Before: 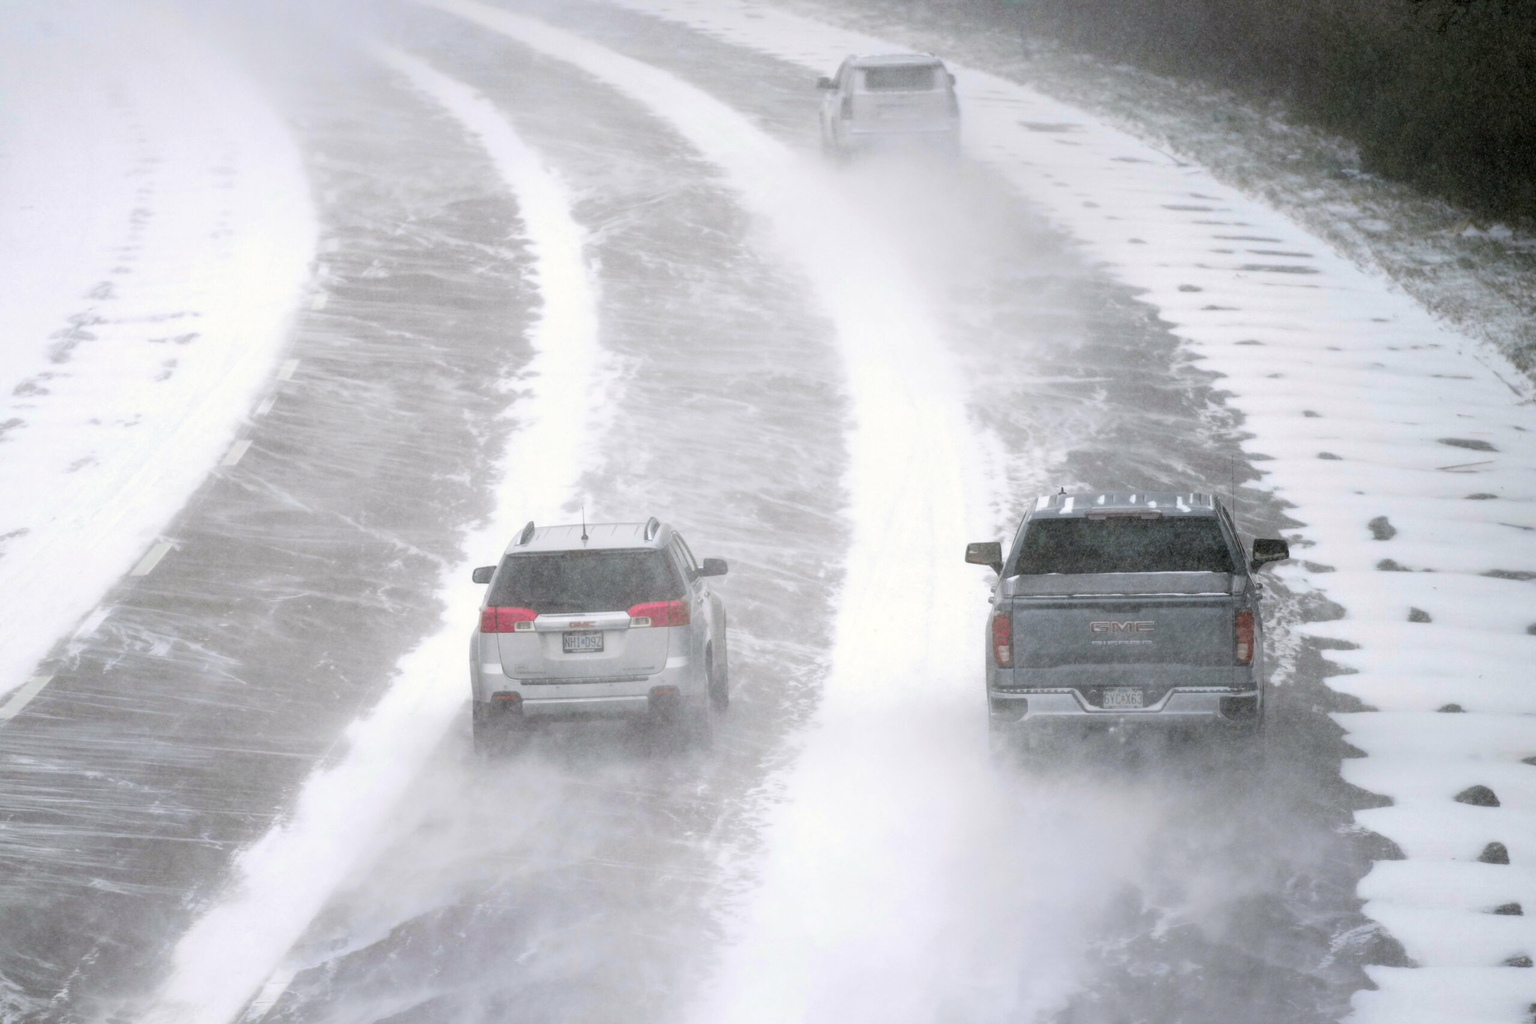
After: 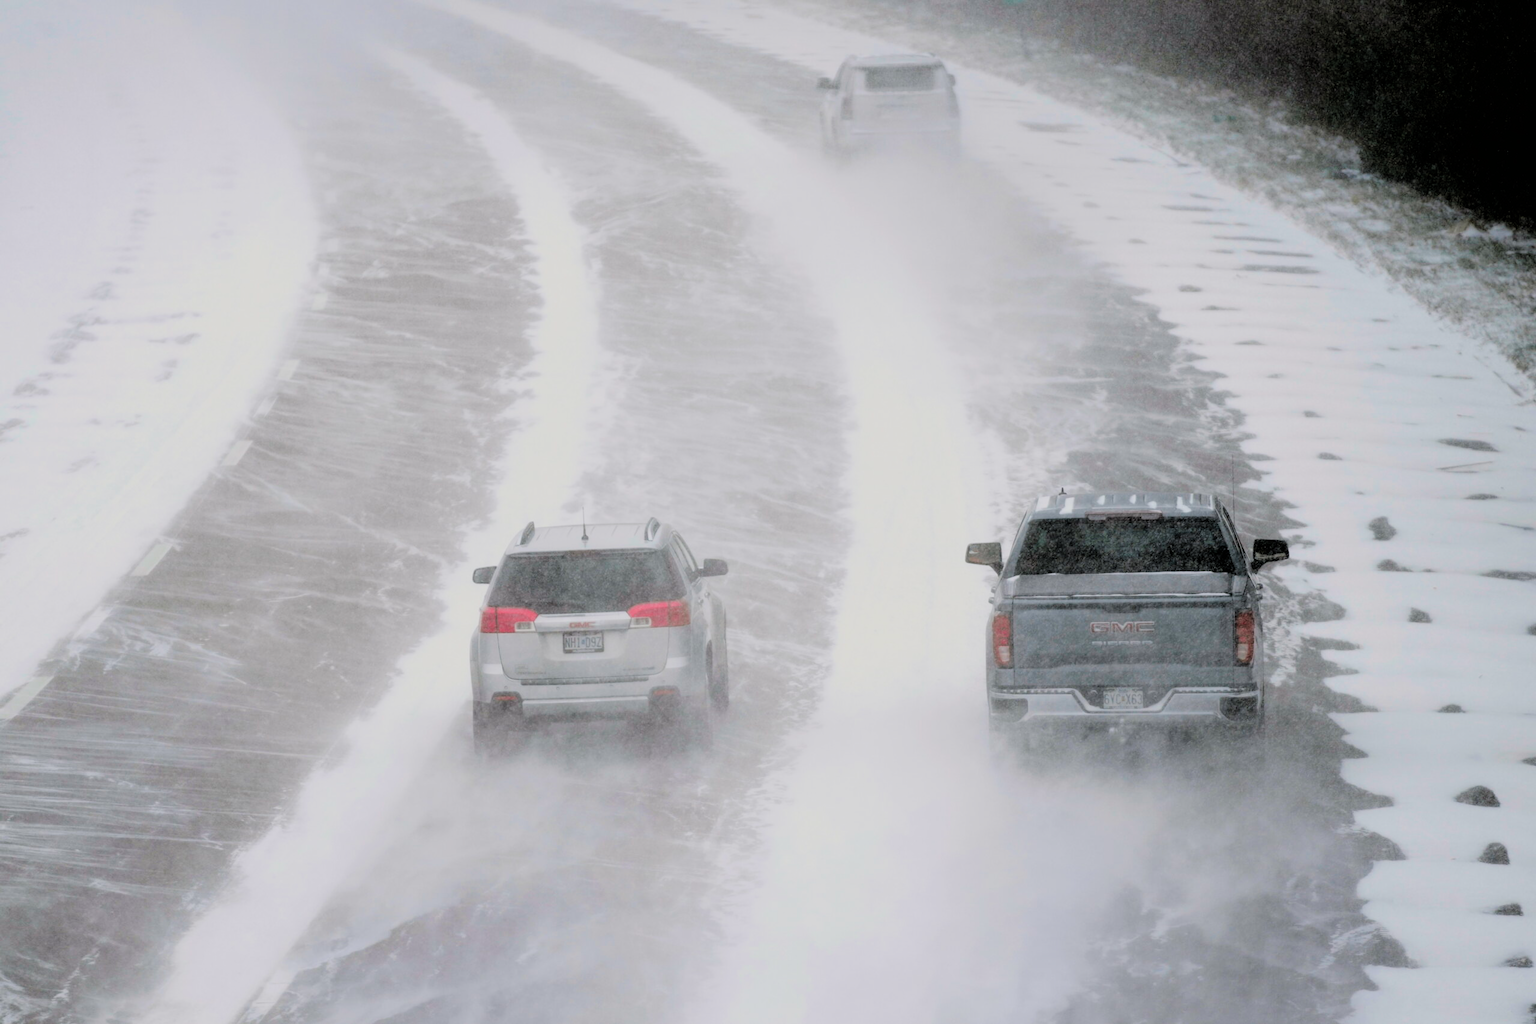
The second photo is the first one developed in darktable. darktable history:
filmic rgb: black relative exposure -4.41 EV, white relative exposure 5 EV, threshold 5.99 EV, hardness 2.18, latitude 40.71%, contrast 1.152, highlights saturation mix 11.17%, shadows ↔ highlights balance 0.783%, enable highlight reconstruction true
